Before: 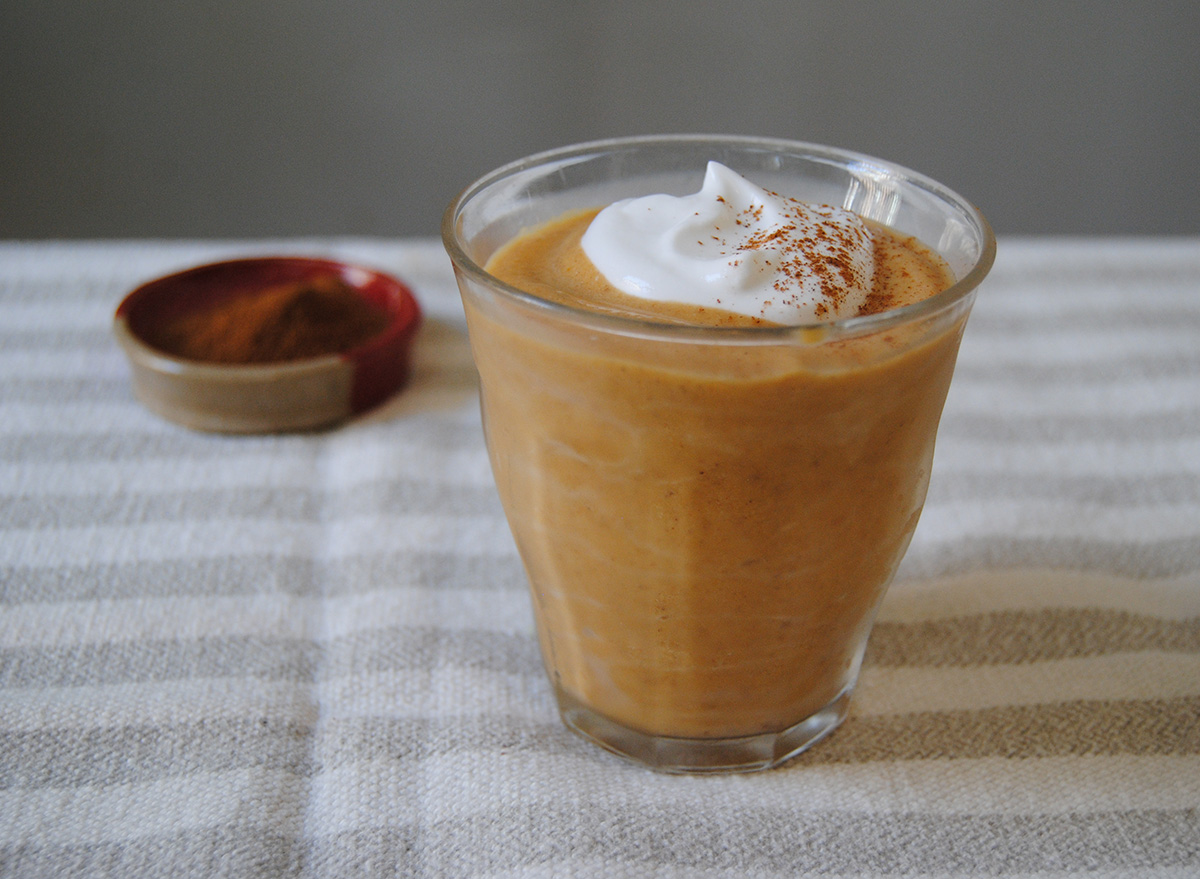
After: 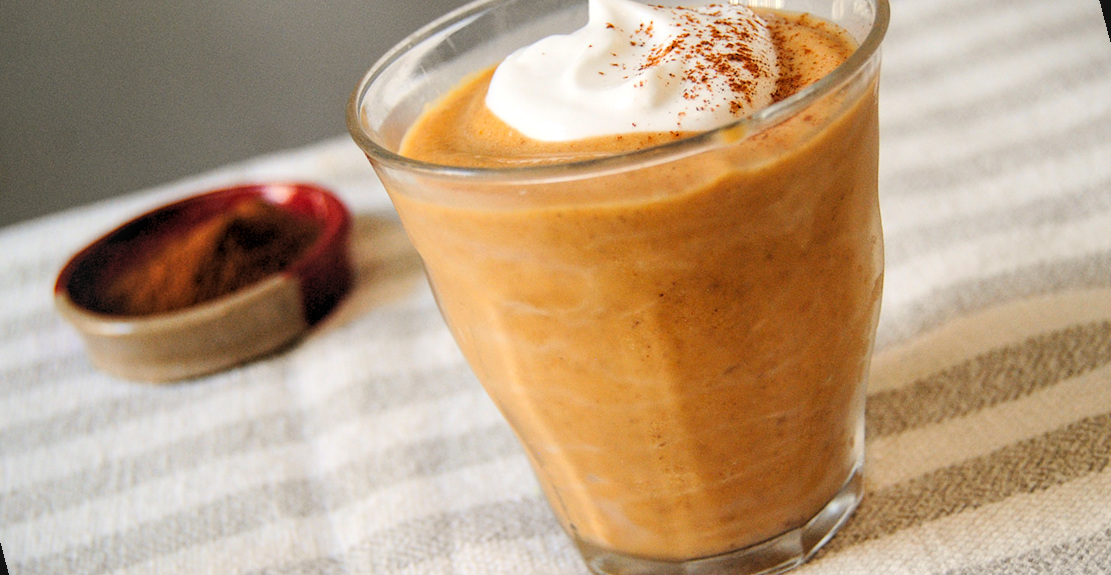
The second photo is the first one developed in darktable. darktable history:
contrast brightness saturation: contrast 0.2, brightness 0.16, saturation 0.22
local contrast: on, module defaults
rgb levels: levels [[0.01, 0.419, 0.839], [0, 0.5, 1], [0, 0.5, 1]]
white balance: red 1.045, blue 0.932
rotate and perspective: rotation -14.8°, crop left 0.1, crop right 0.903, crop top 0.25, crop bottom 0.748
